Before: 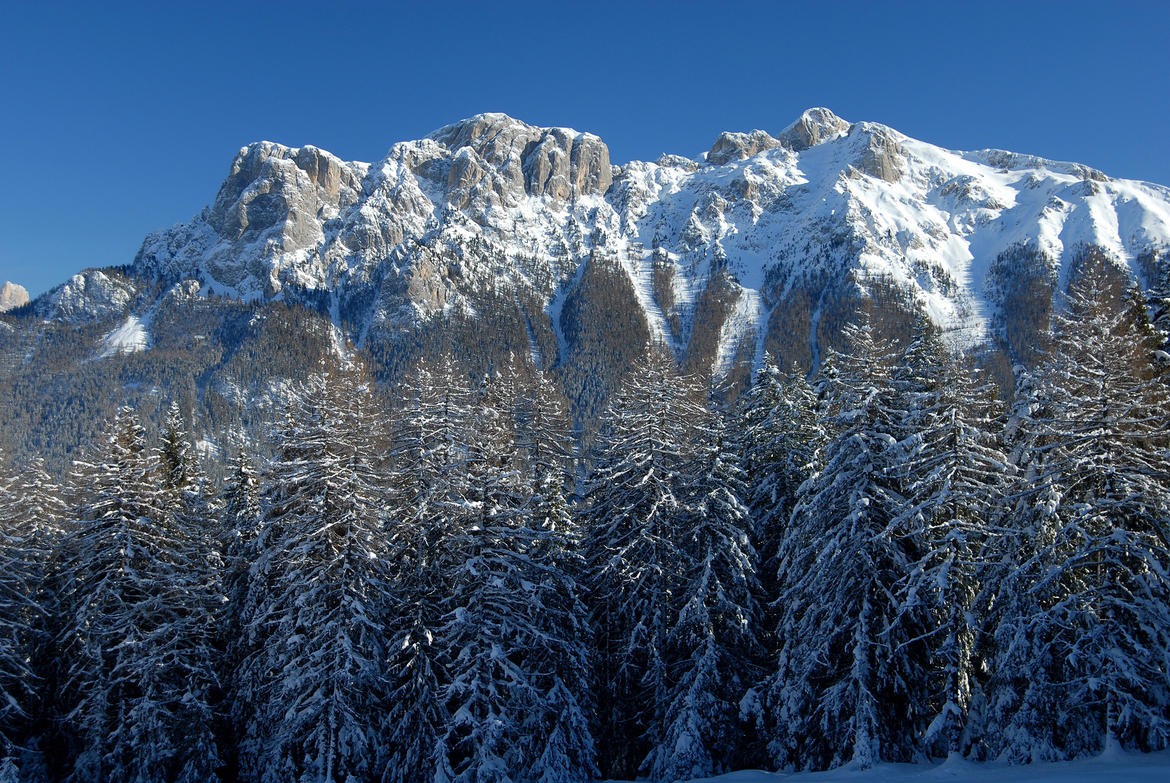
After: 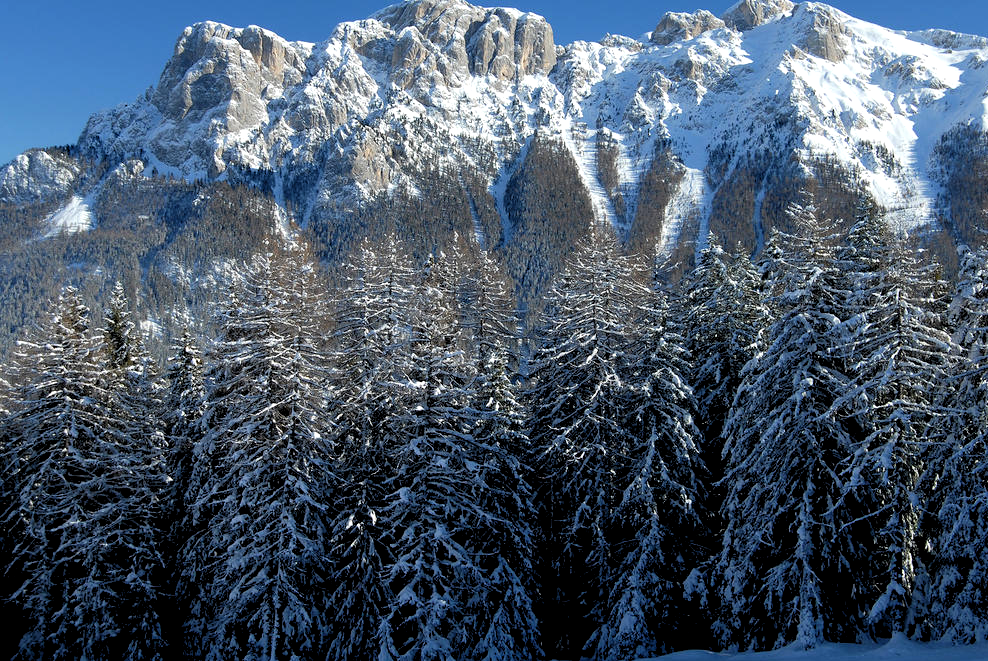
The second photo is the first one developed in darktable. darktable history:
crop and rotate: left 4.842%, top 15.51%, right 10.668%
rgb levels: levels [[0.01, 0.419, 0.839], [0, 0.5, 1], [0, 0.5, 1]]
